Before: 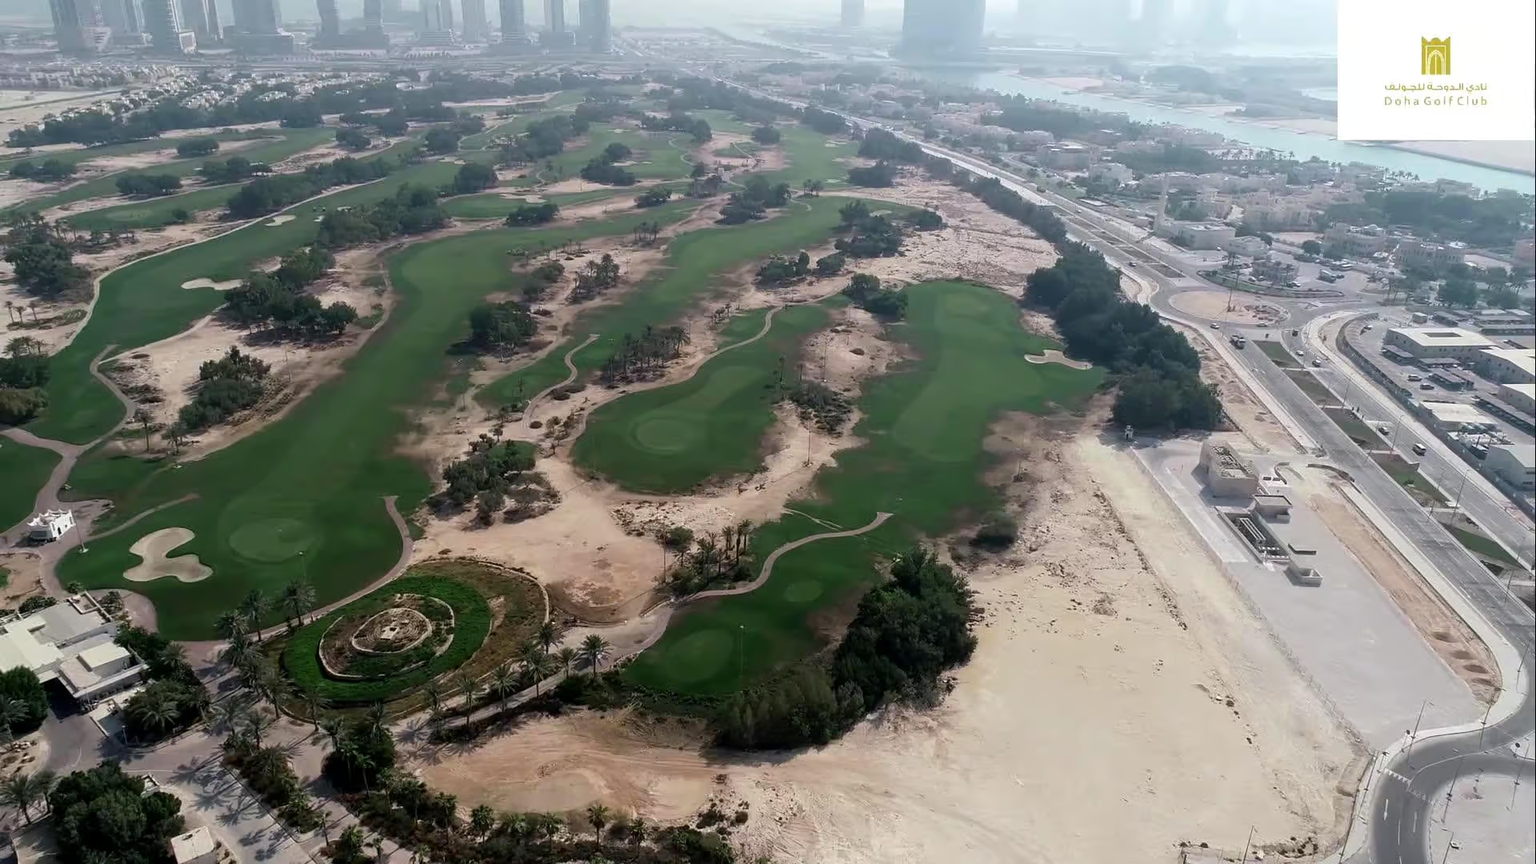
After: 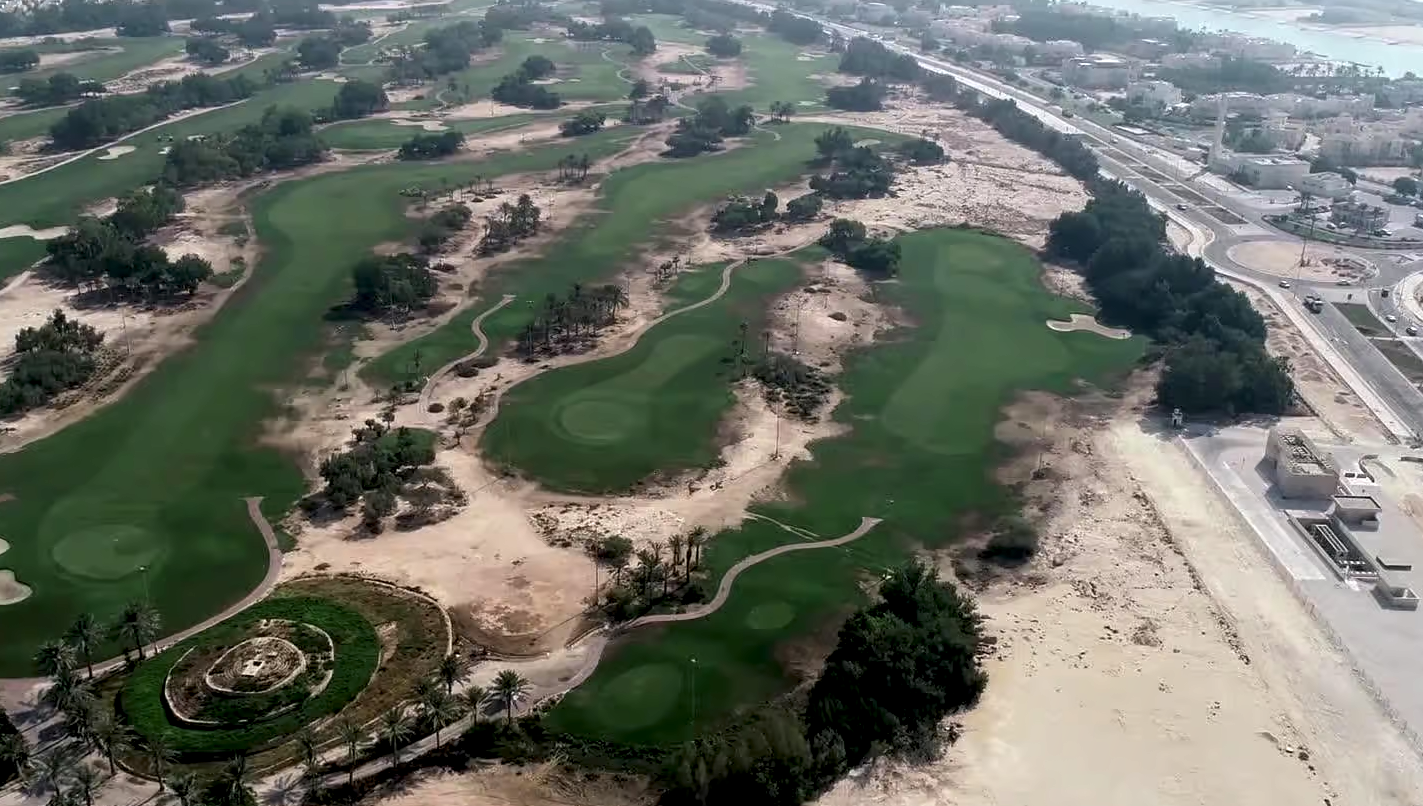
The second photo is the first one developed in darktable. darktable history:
local contrast: highlights 145%, shadows 126%, detail 140%, midtone range 0.257
crop and rotate: left 12.19%, top 11.452%, right 13.665%, bottom 13.904%
